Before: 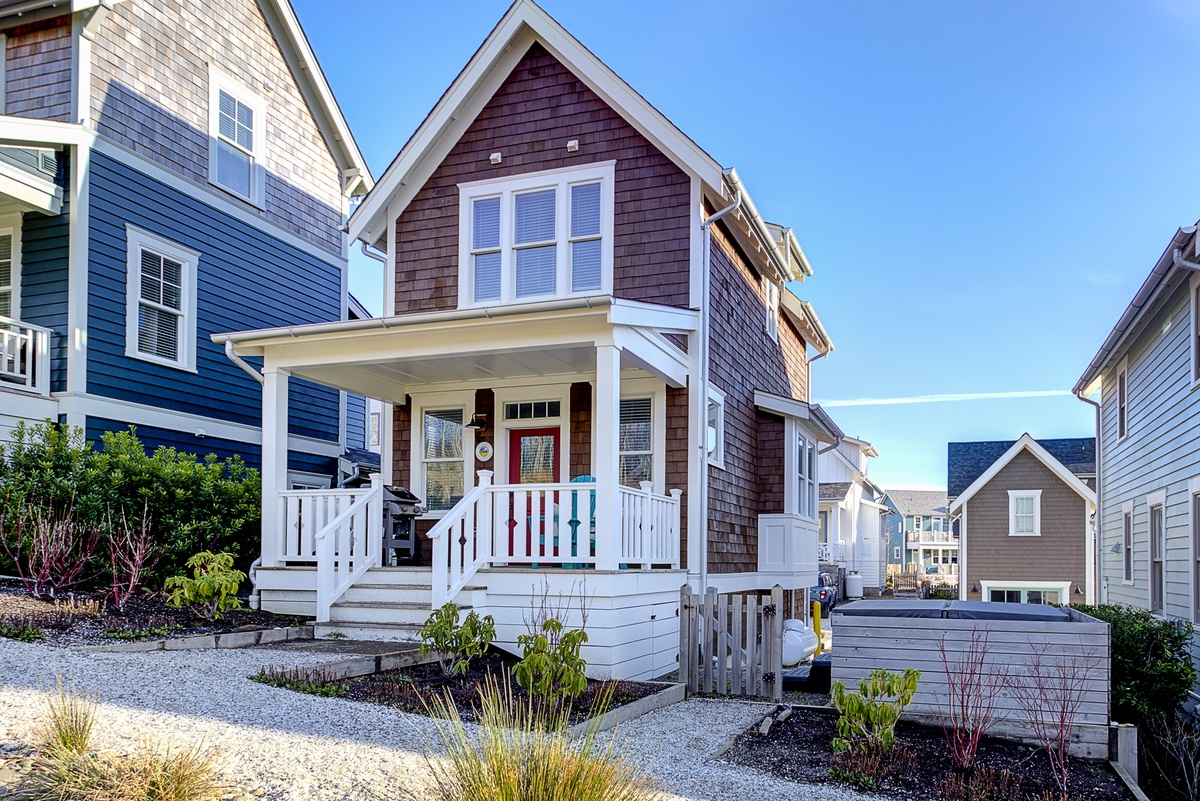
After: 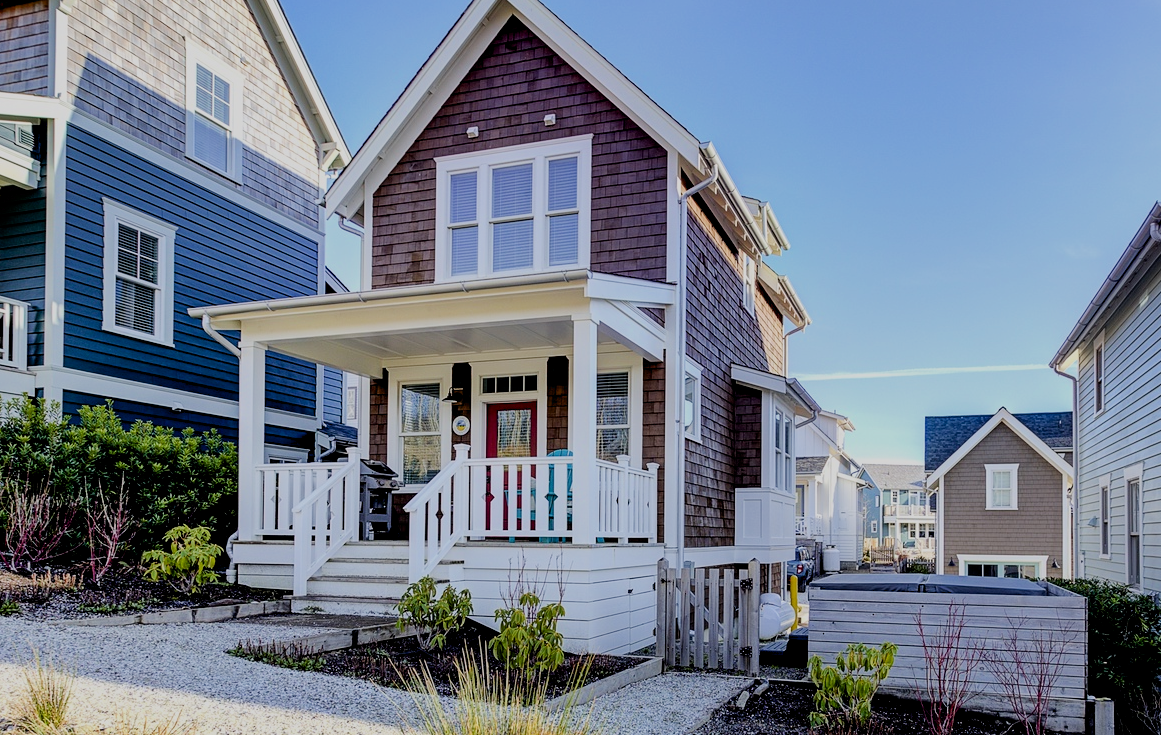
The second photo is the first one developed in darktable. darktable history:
exposure: black level correction 0.006, compensate exposure bias true, compensate highlight preservation false
filmic rgb: black relative exposure -7.65 EV, white relative exposure 4.56 EV, hardness 3.61
crop: left 1.939%, top 3.307%, right 1.237%, bottom 4.917%
